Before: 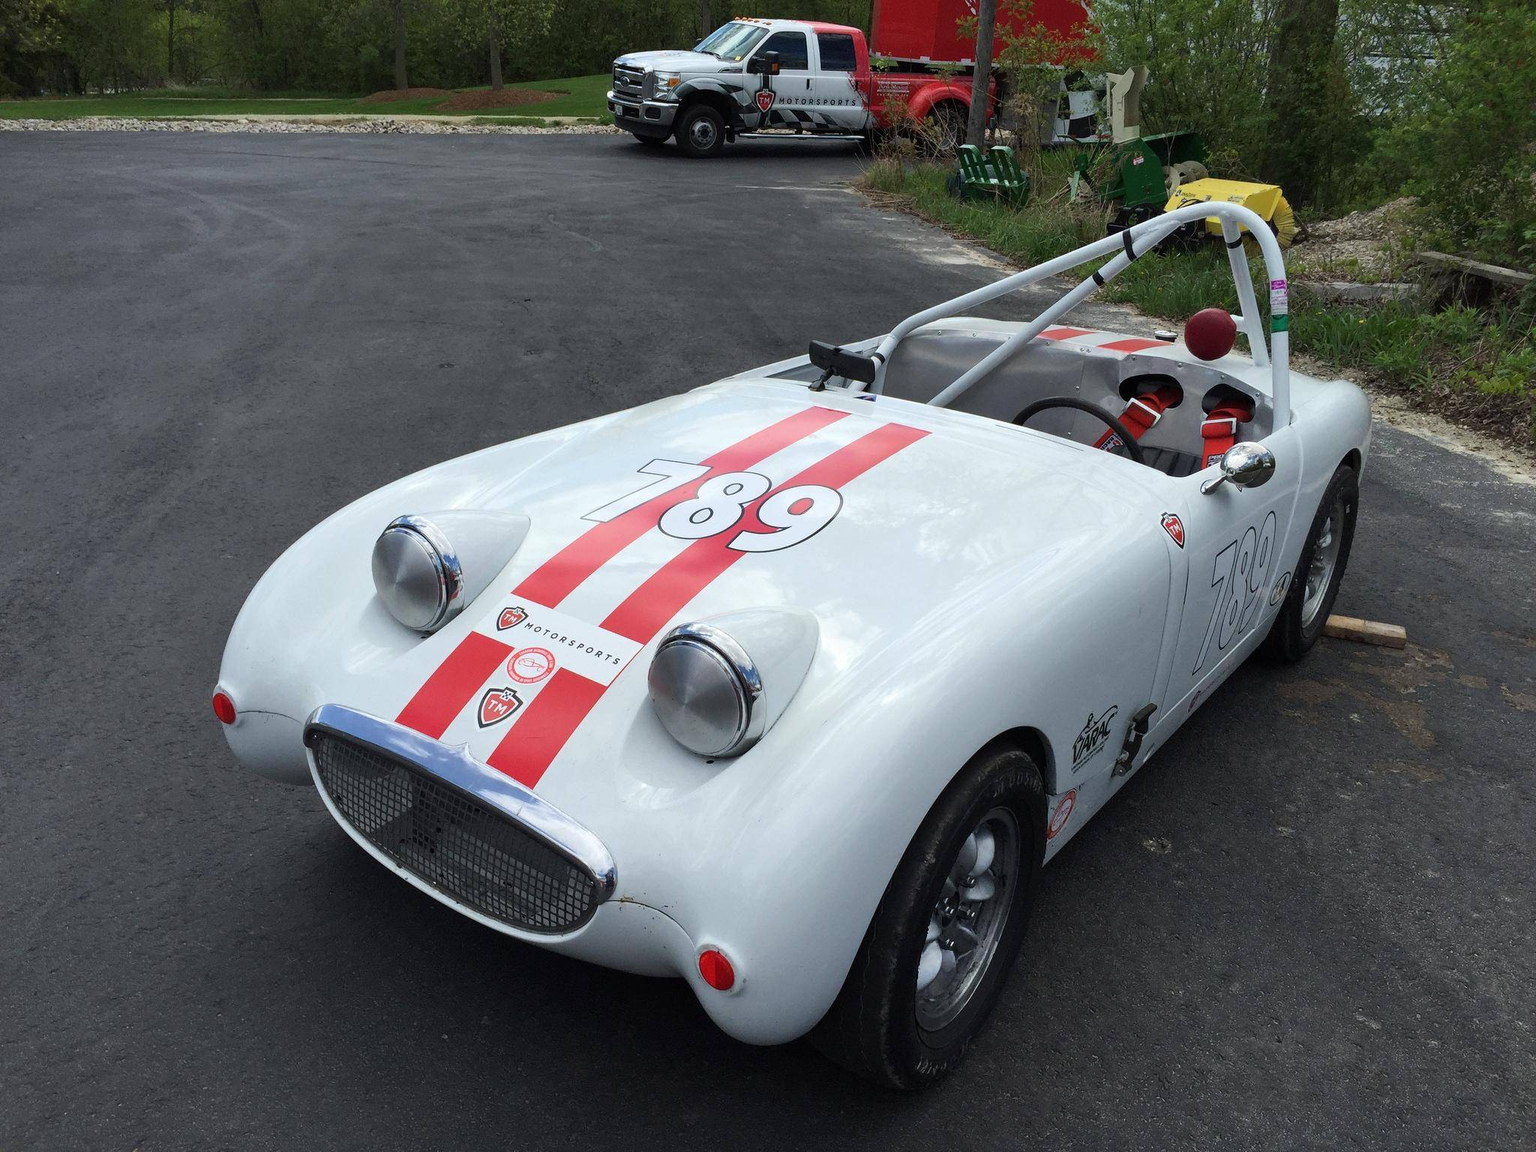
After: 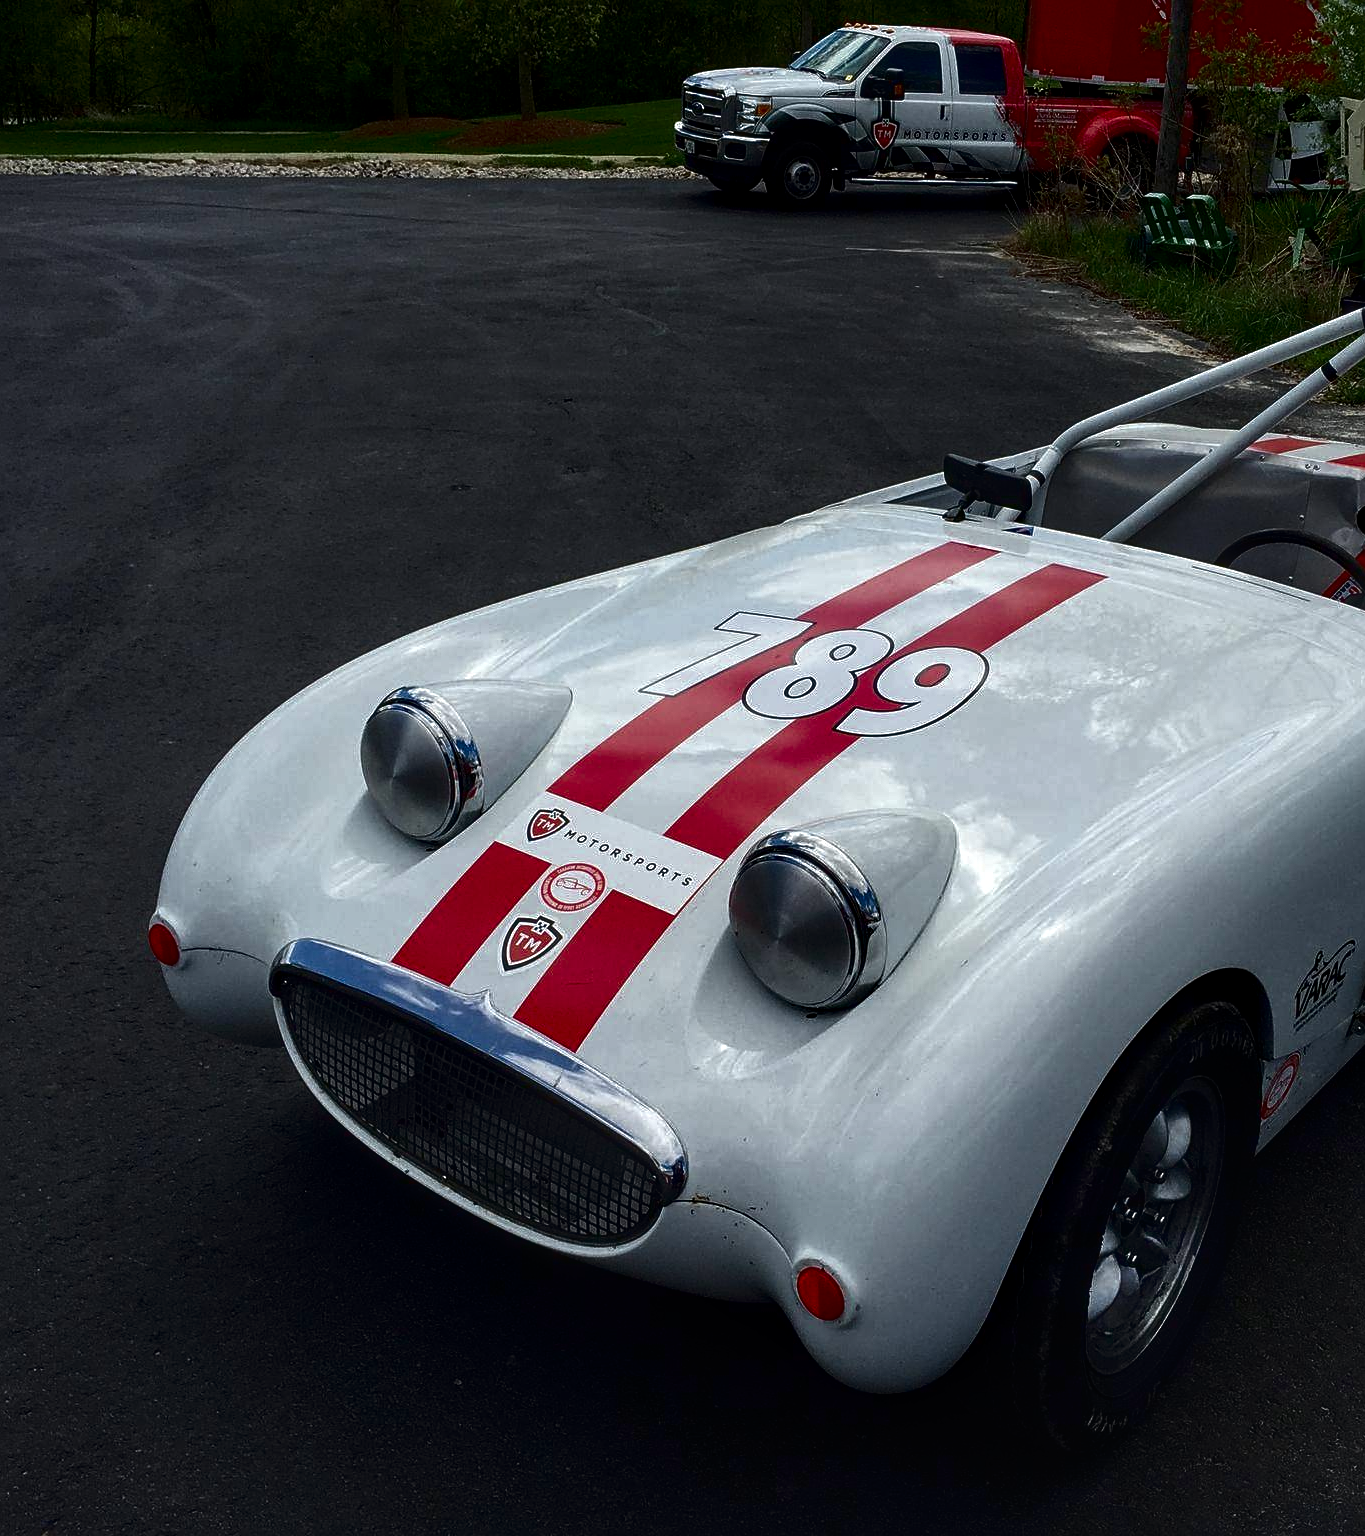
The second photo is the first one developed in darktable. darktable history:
contrast brightness saturation: brightness -0.52
crop and rotate: left 6.617%, right 26.717%
local contrast: detail 130%
sharpen: on, module defaults
